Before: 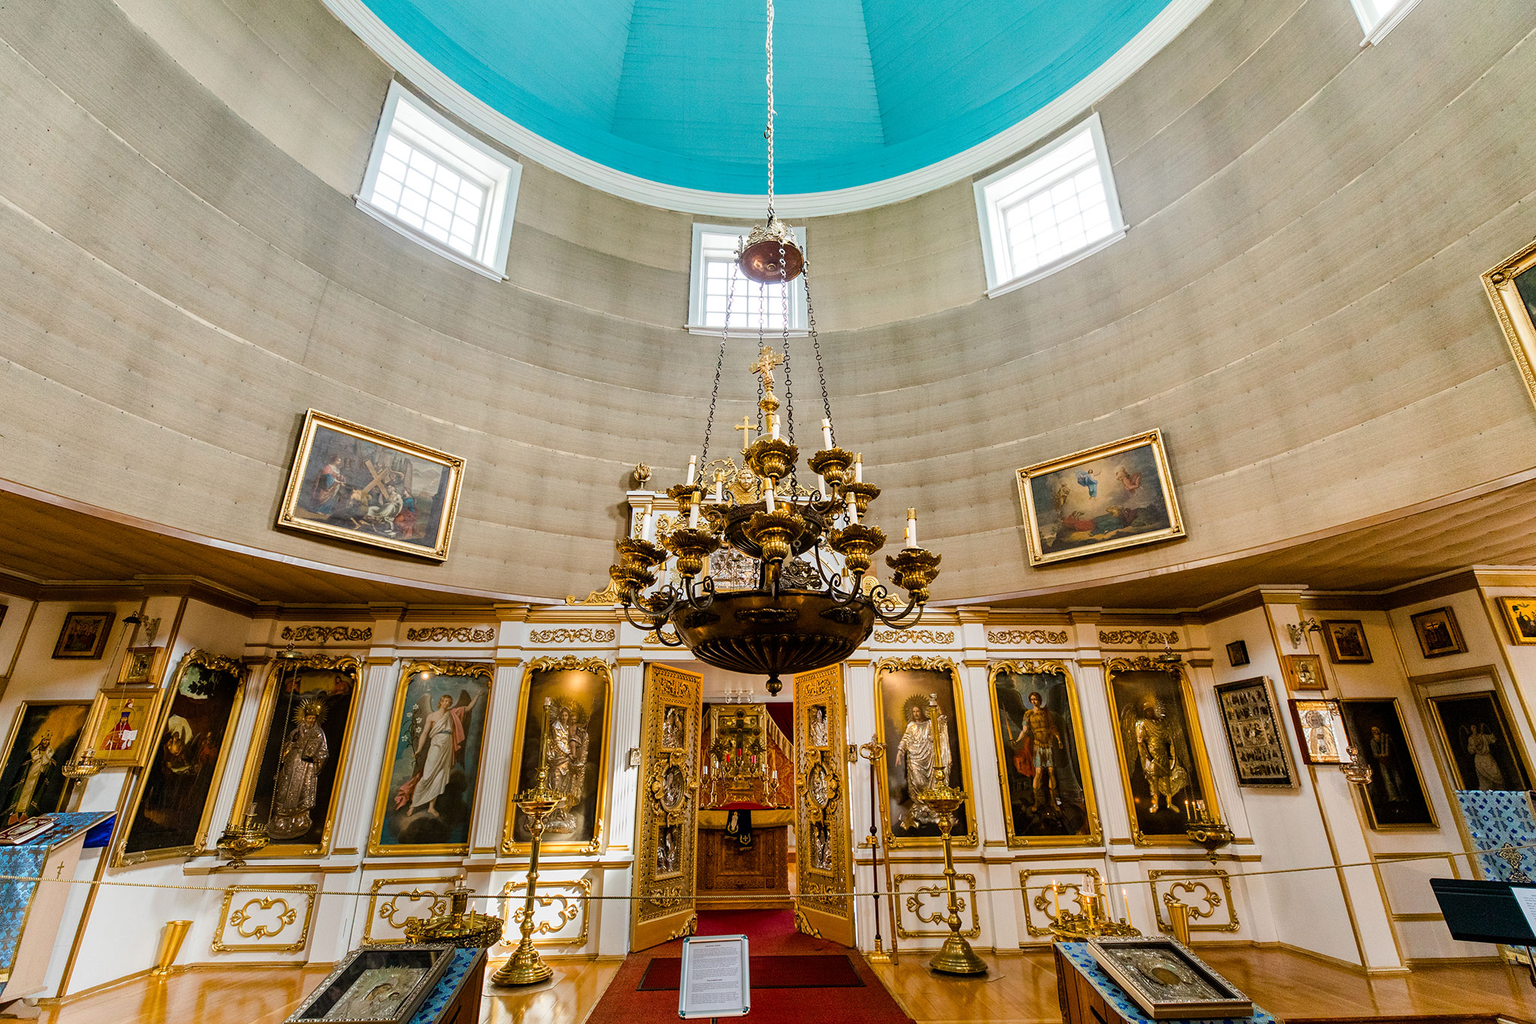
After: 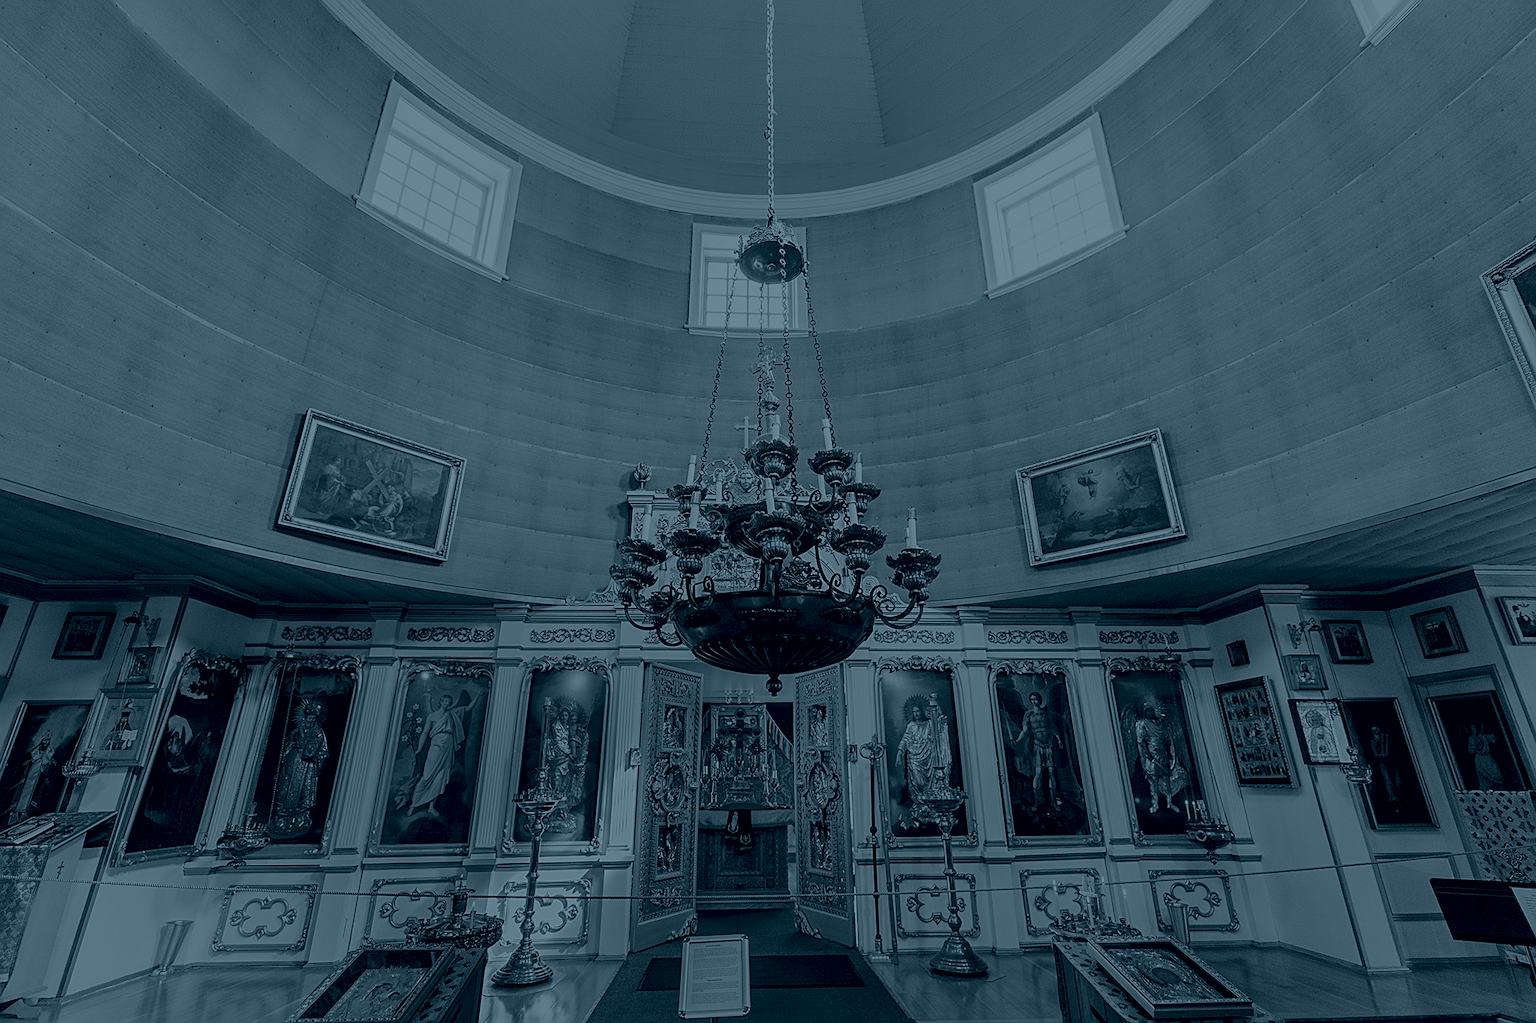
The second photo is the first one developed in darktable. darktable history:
color contrast: green-magenta contrast 1.55, blue-yellow contrast 1.83
color balance: lift [1, 1.011, 0.999, 0.989], gamma [1.109, 1.045, 1.039, 0.955], gain [0.917, 0.936, 0.952, 1.064], contrast 2.32%, contrast fulcrum 19%, output saturation 101%
colorize: hue 194.4°, saturation 29%, source mix 61.75%, lightness 3.98%, version 1
sharpen: on, module defaults
